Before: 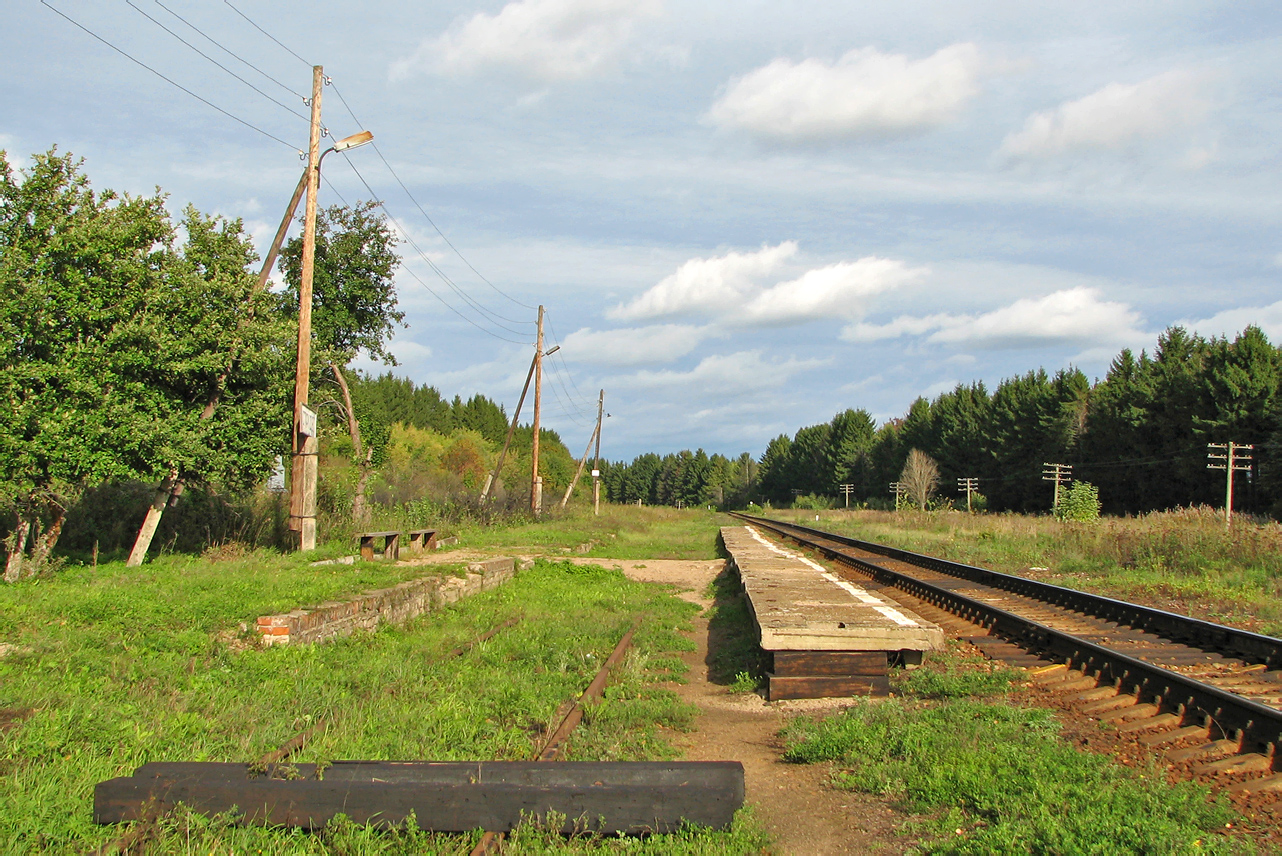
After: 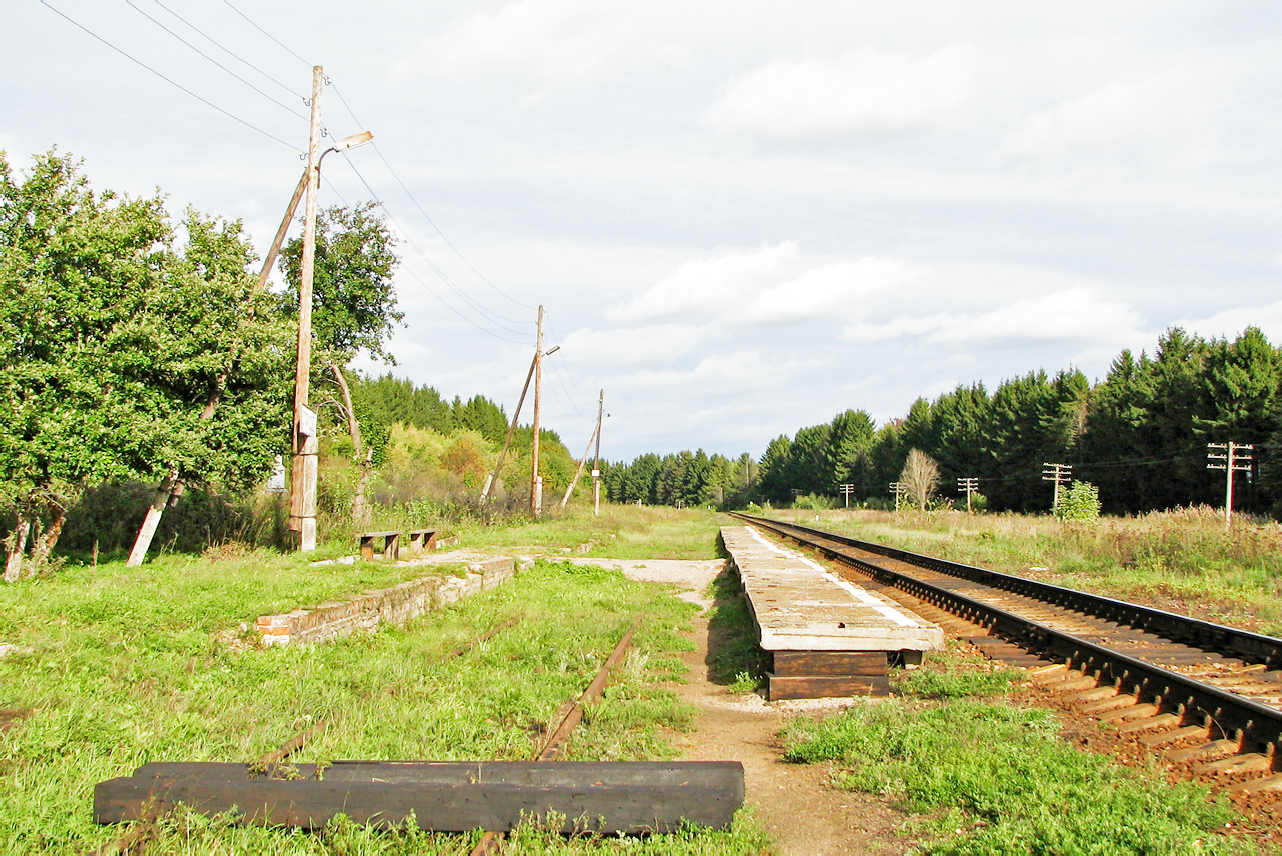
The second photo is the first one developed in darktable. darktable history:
filmic rgb: middle gray luminance 9.23%, black relative exposure -10.55 EV, white relative exposure 3.45 EV, threshold 6 EV, target black luminance 0%, hardness 5.98, latitude 59.69%, contrast 1.087, highlights saturation mix 5%, shadows ↔ highlights balance 29.23%, add noise in highlights 0, preserve chrominance no, color science v3 (2019), use custom middle-gray values true, iterations of high-quality reconstruction 0, contrast in highlights soft, enable highlight reconstruction true
exposure: compensate exposure bias true, compensate highlight preservation false
color zones: curves: ch0 [(0.068, 0.464) (0.25, 0.5) (0.48, 0.508) (0.75, 0.536) (0.886, 0.476) (0.967, 0.456)]; ch1 [(0.066, 0.456) (0.25, 0.5) (0.616, 0.508) (0.746, 0.56) (0.934, 0.444)]
